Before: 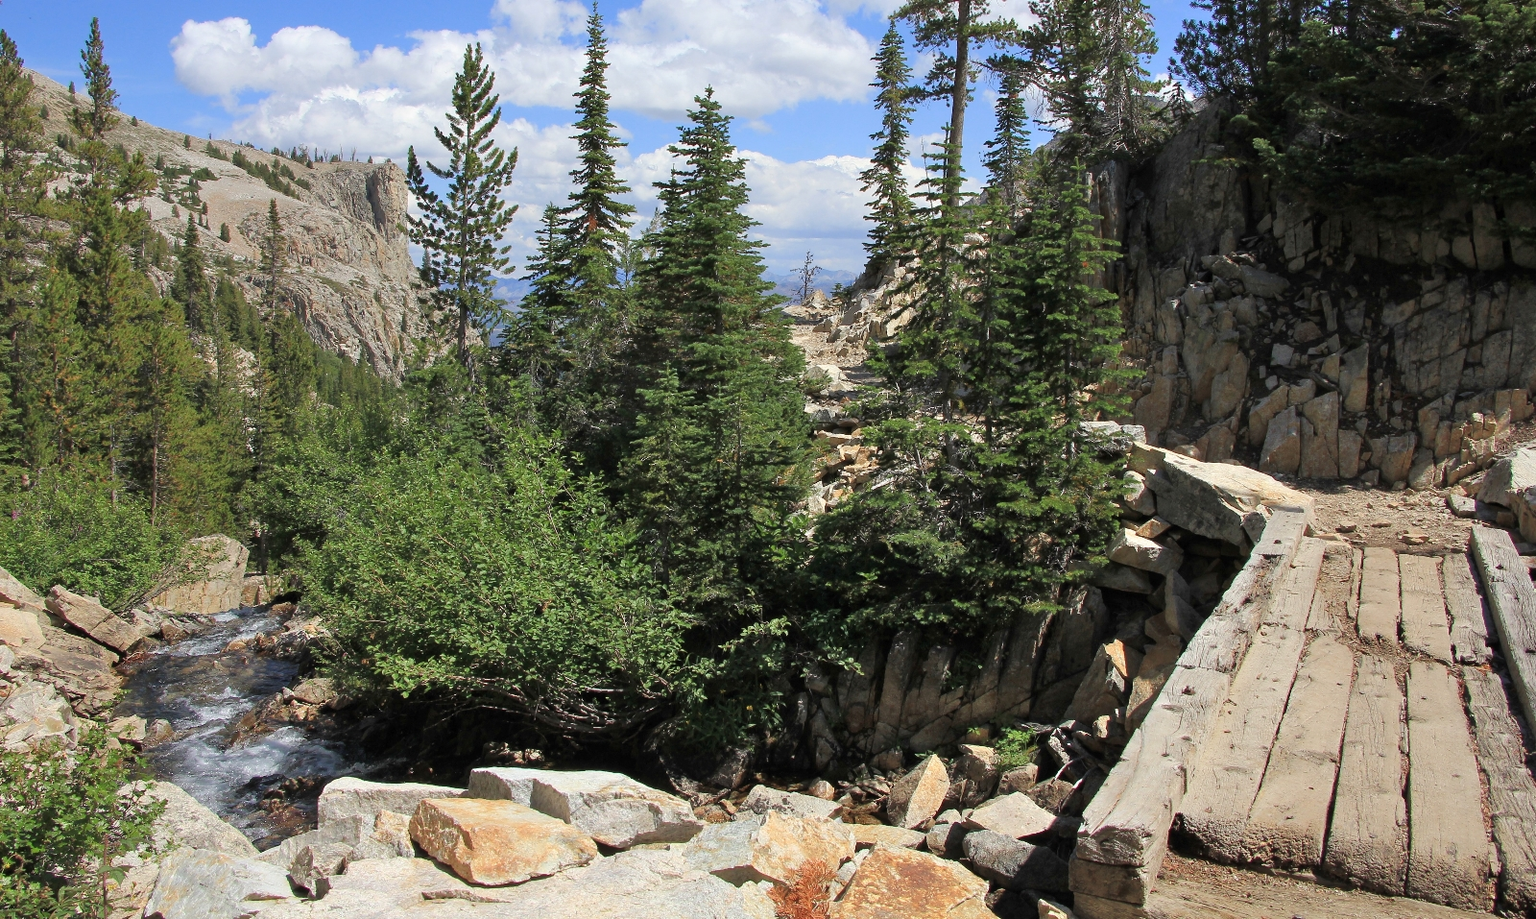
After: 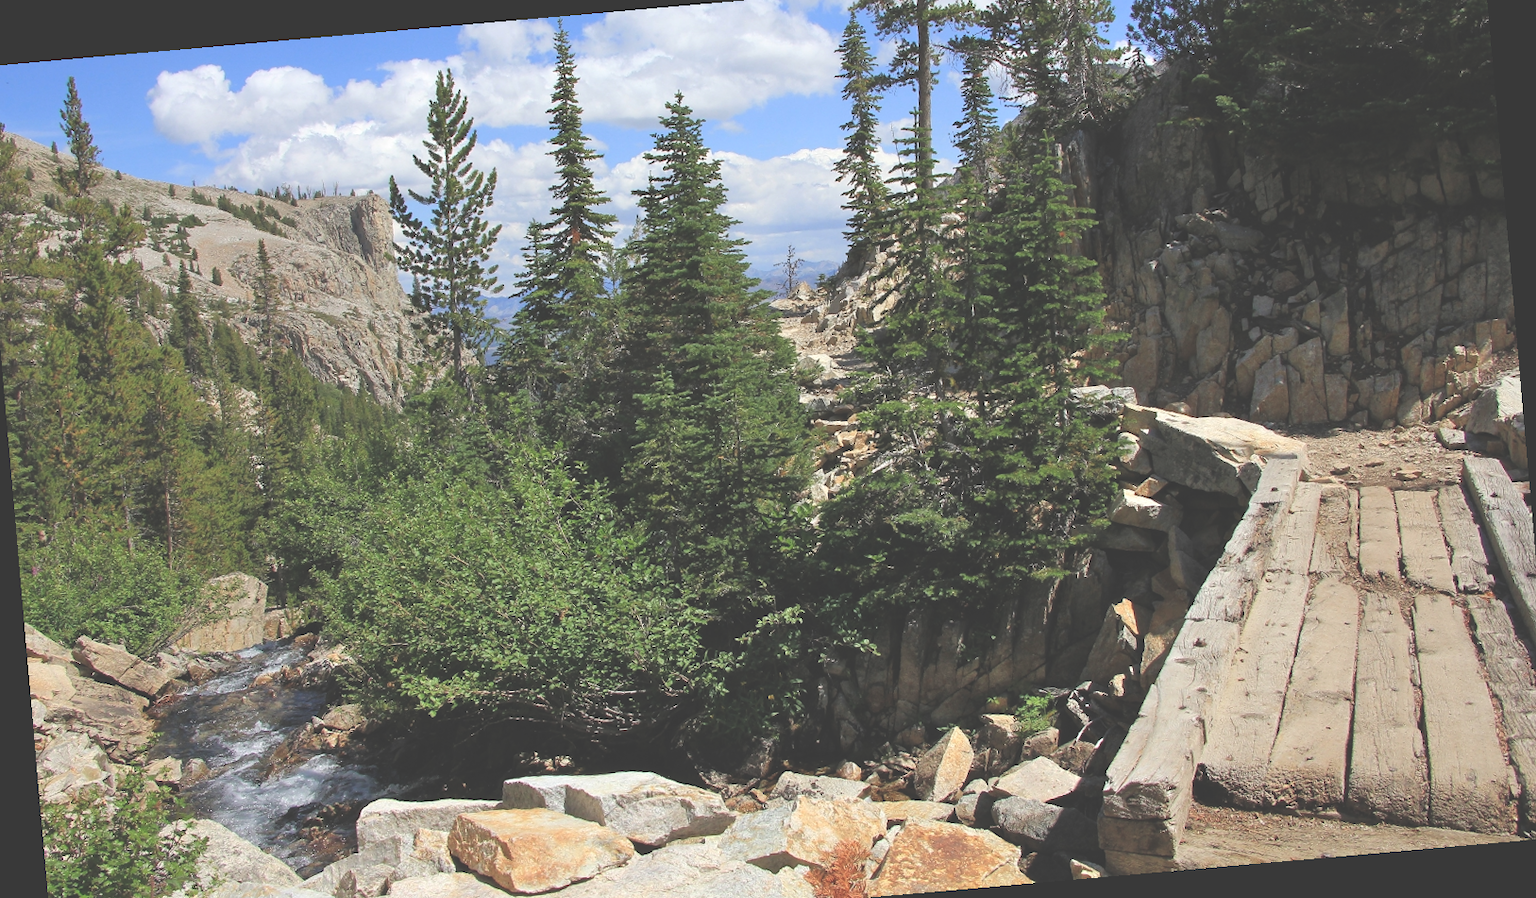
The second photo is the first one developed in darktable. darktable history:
rotate and perspective: rotation -4.98°, automatic cropping off
crop: left 1.507%, top 6.147%, right 1.379%, bottom 6.637%
exposure: black level correction -0.041, exposure 0.064 EV, compensate highlight preservation false
